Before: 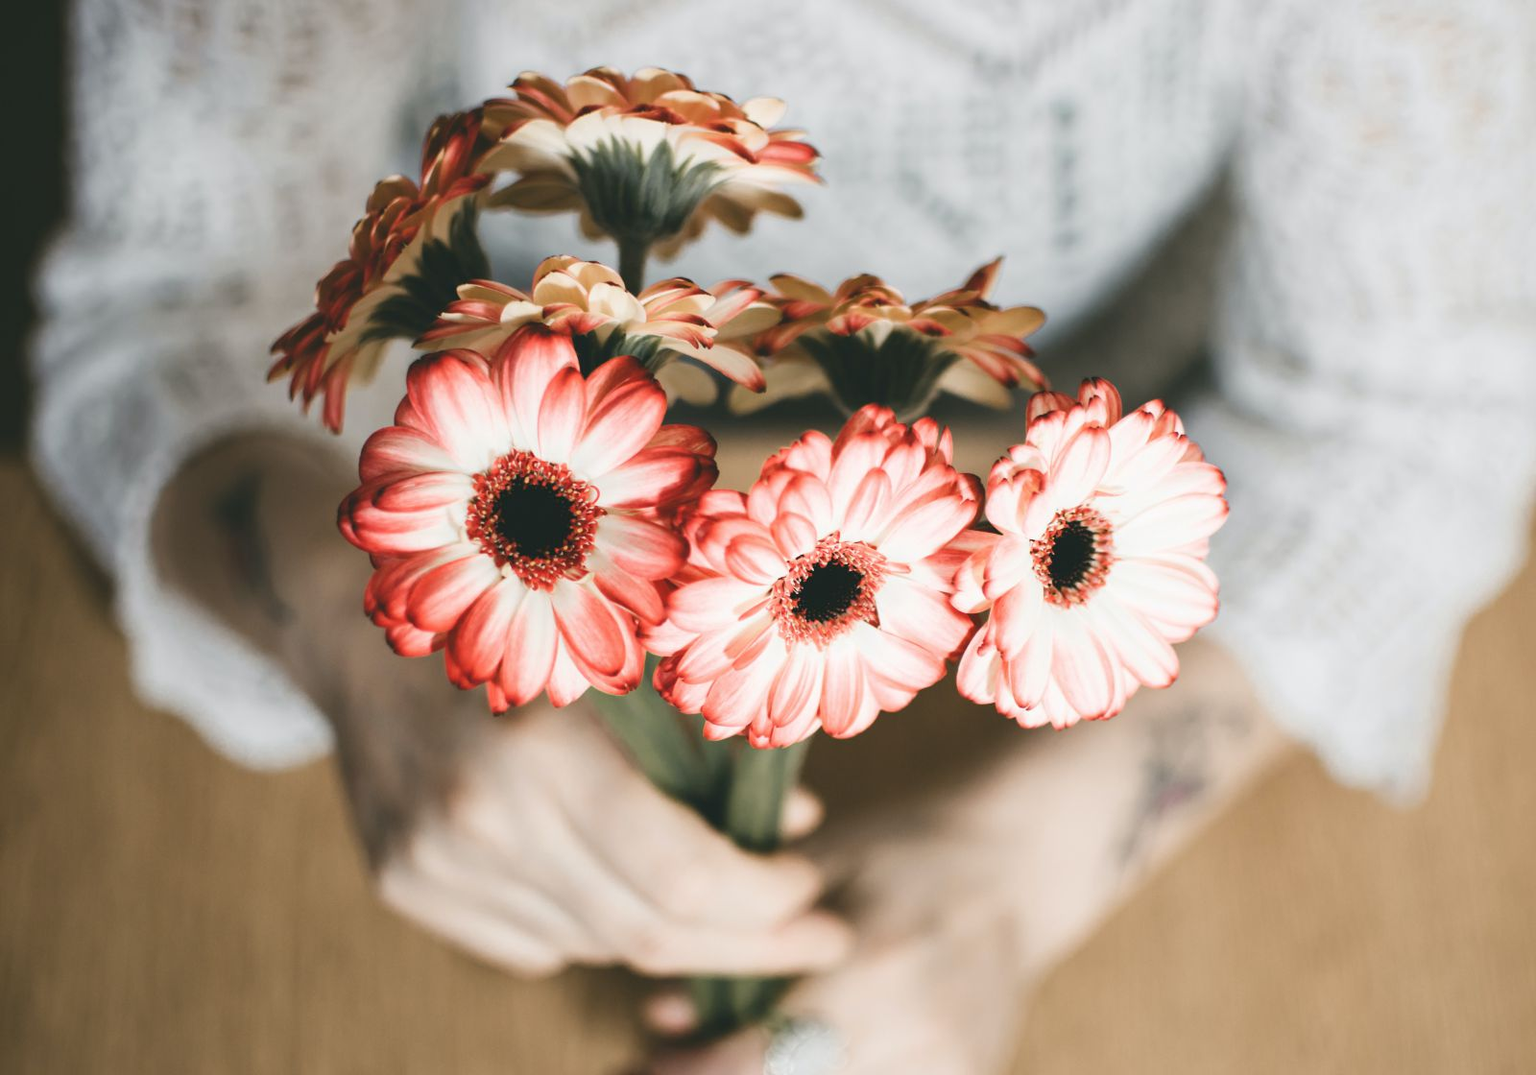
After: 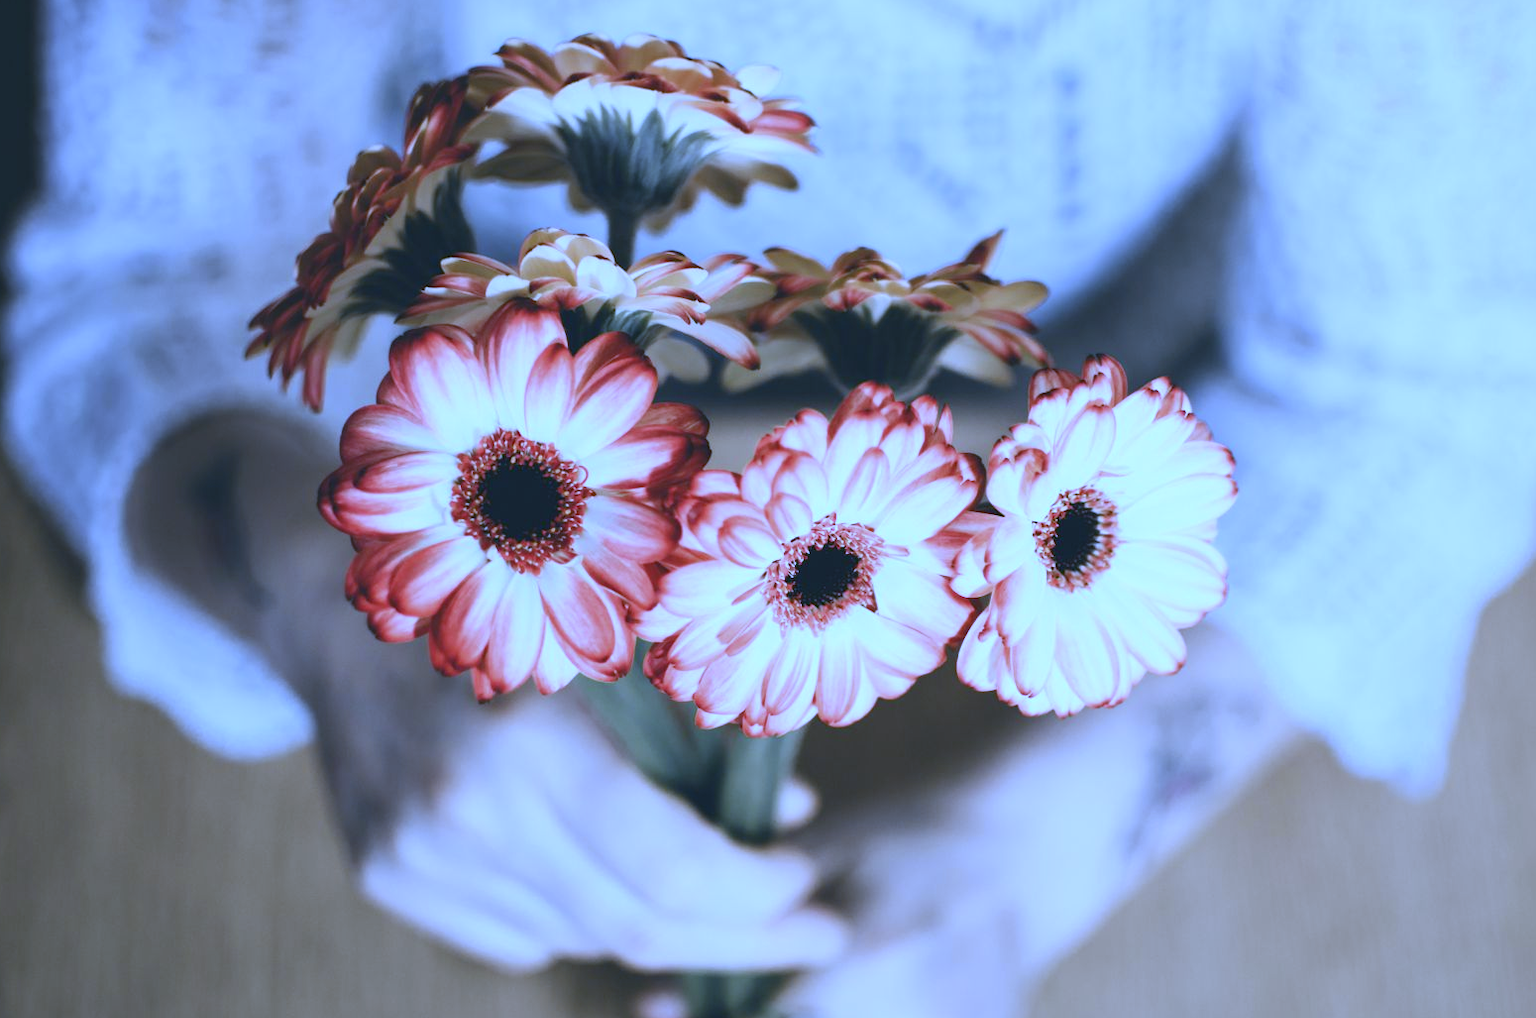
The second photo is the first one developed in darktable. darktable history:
white balance: red 0.766, blue 1.537
crop: left 1.964%, top 3.251%, right 1.122%, bottom 4.933%
